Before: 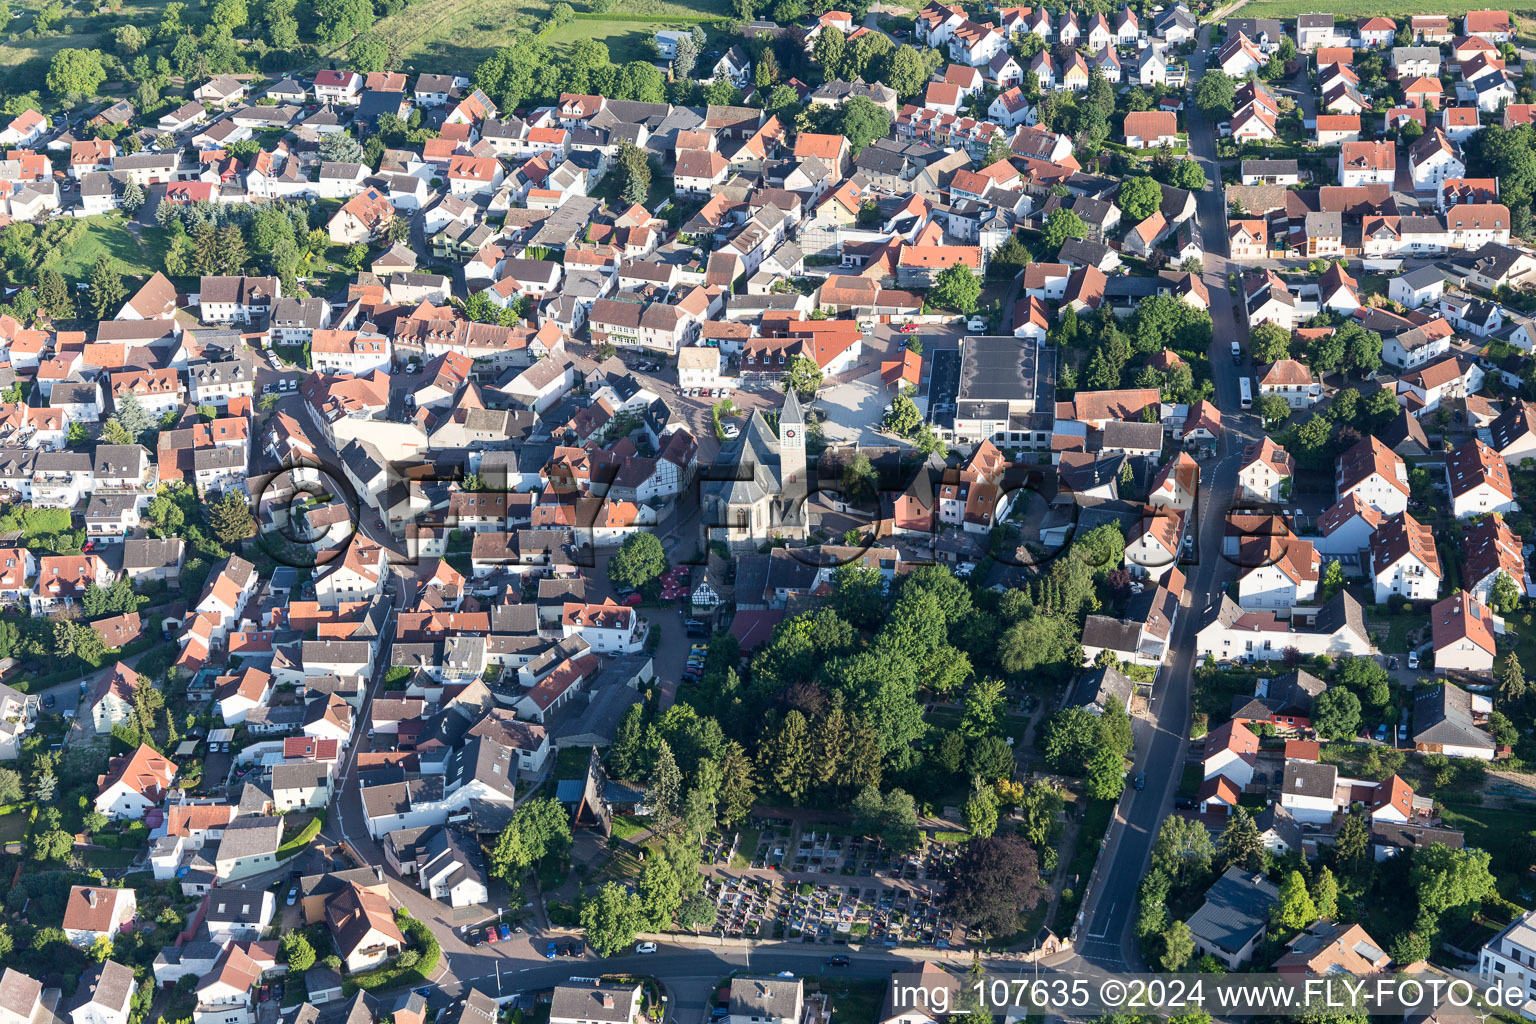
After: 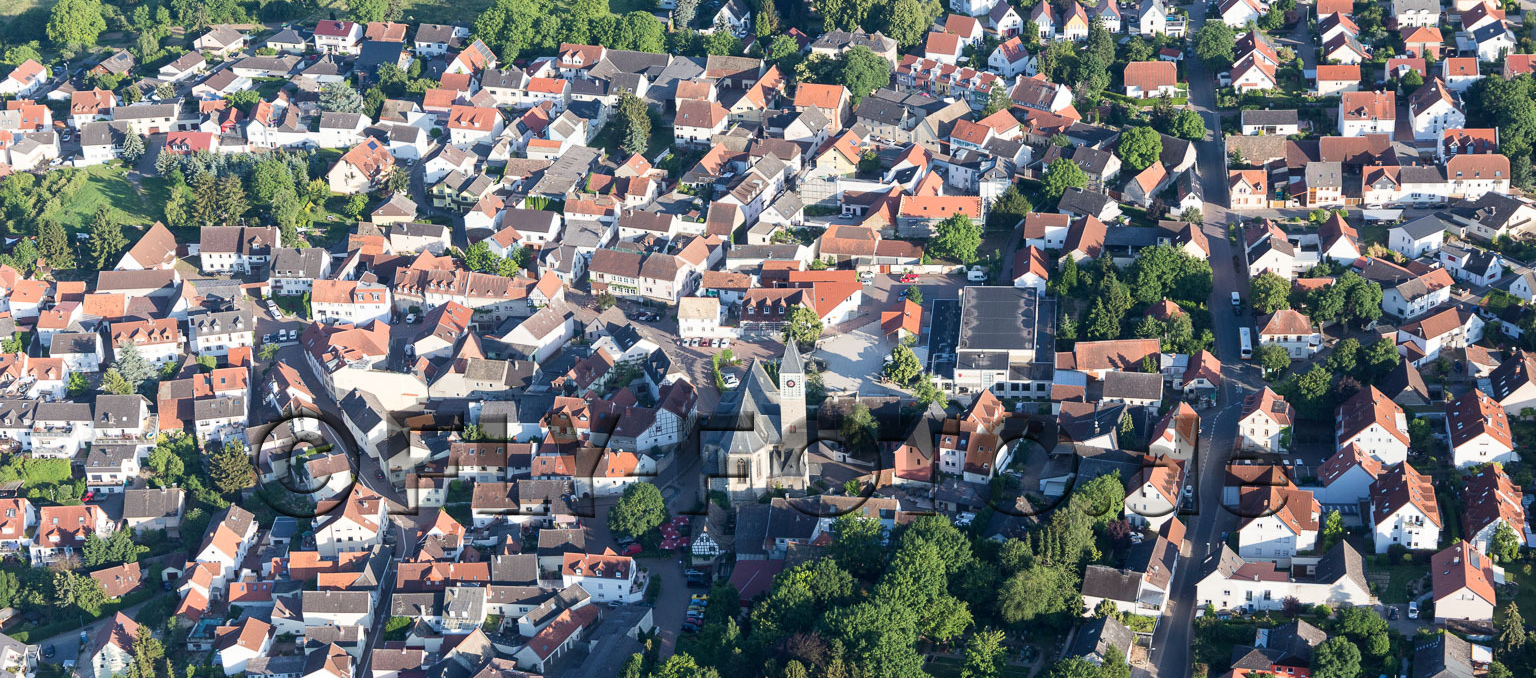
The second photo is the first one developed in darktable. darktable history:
crop and rotate: top 4.929%, bottom 28.766%
